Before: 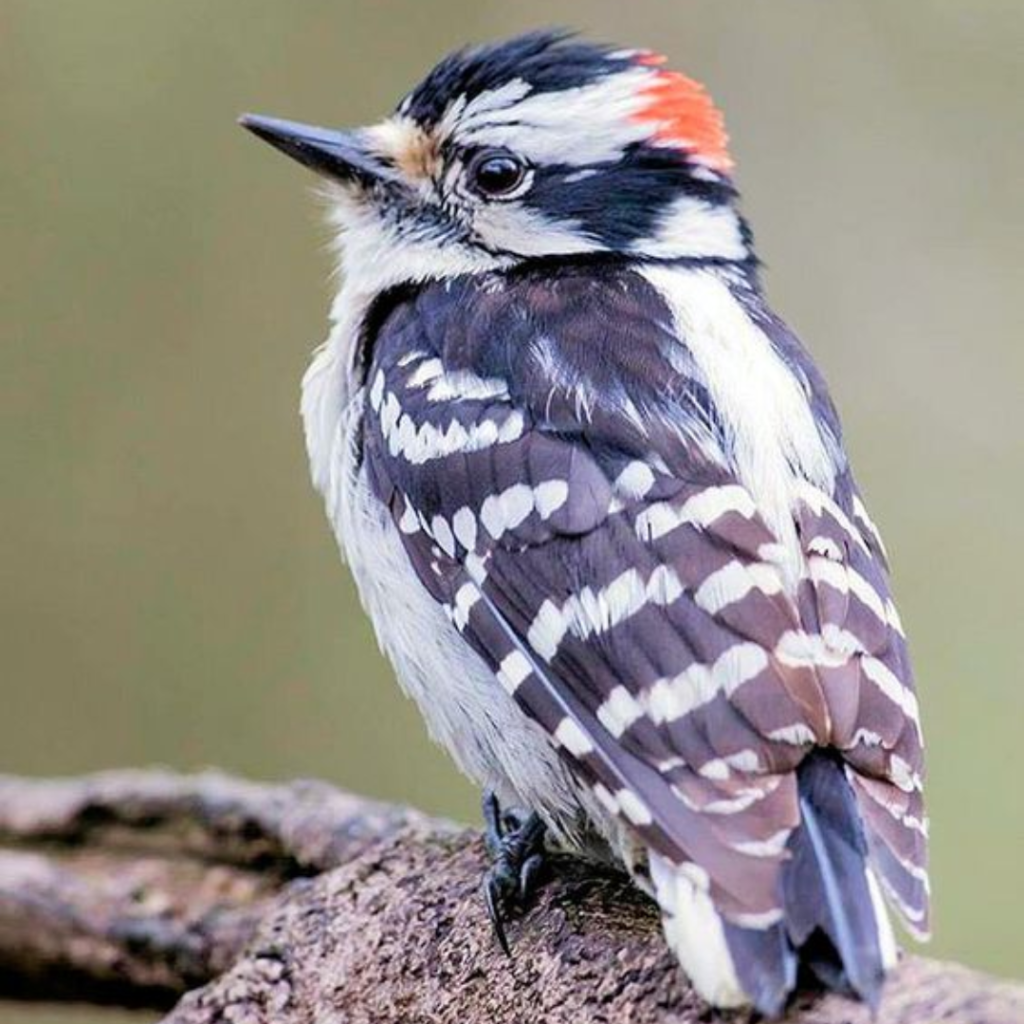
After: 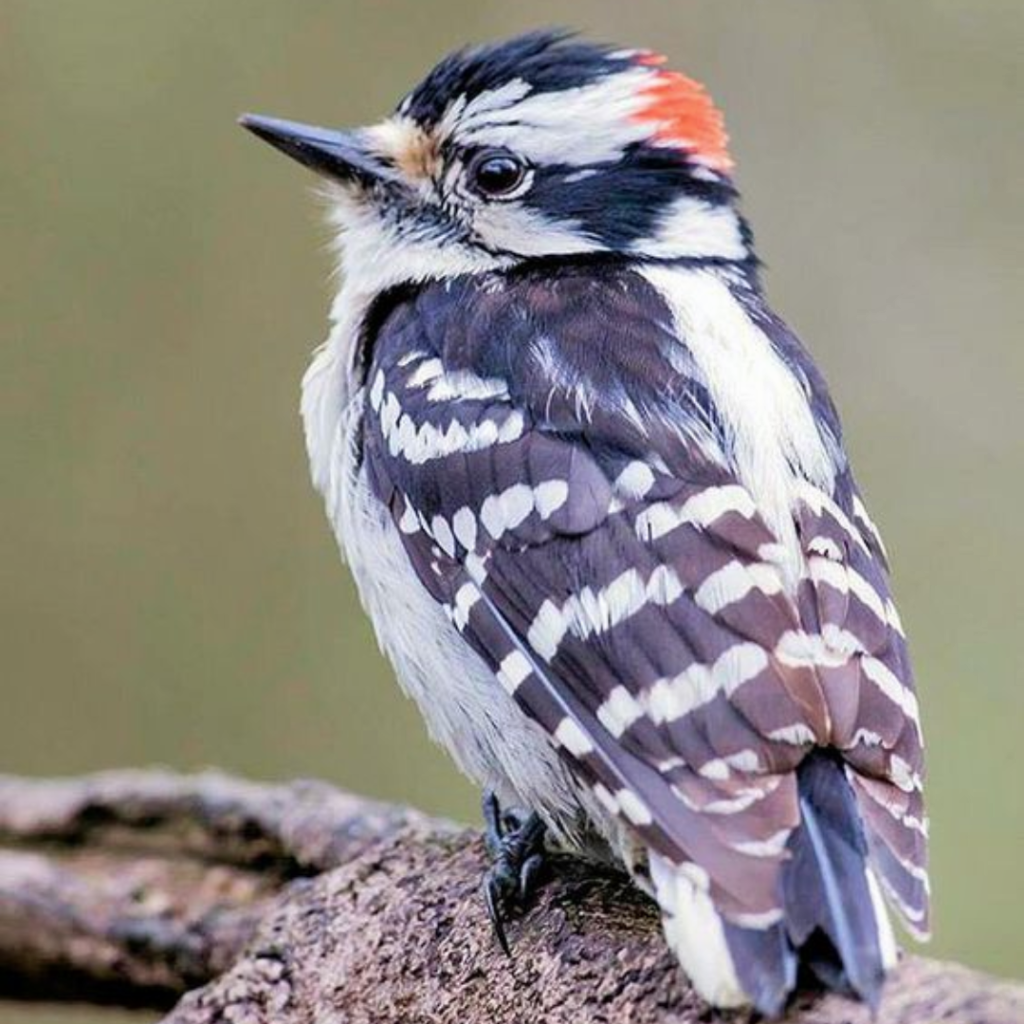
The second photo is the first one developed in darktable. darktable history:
exposure: exposure -0.021 EV, compensate highlight preservation false
shadows and highlights: low approximation 0.01, soften with gaussian
